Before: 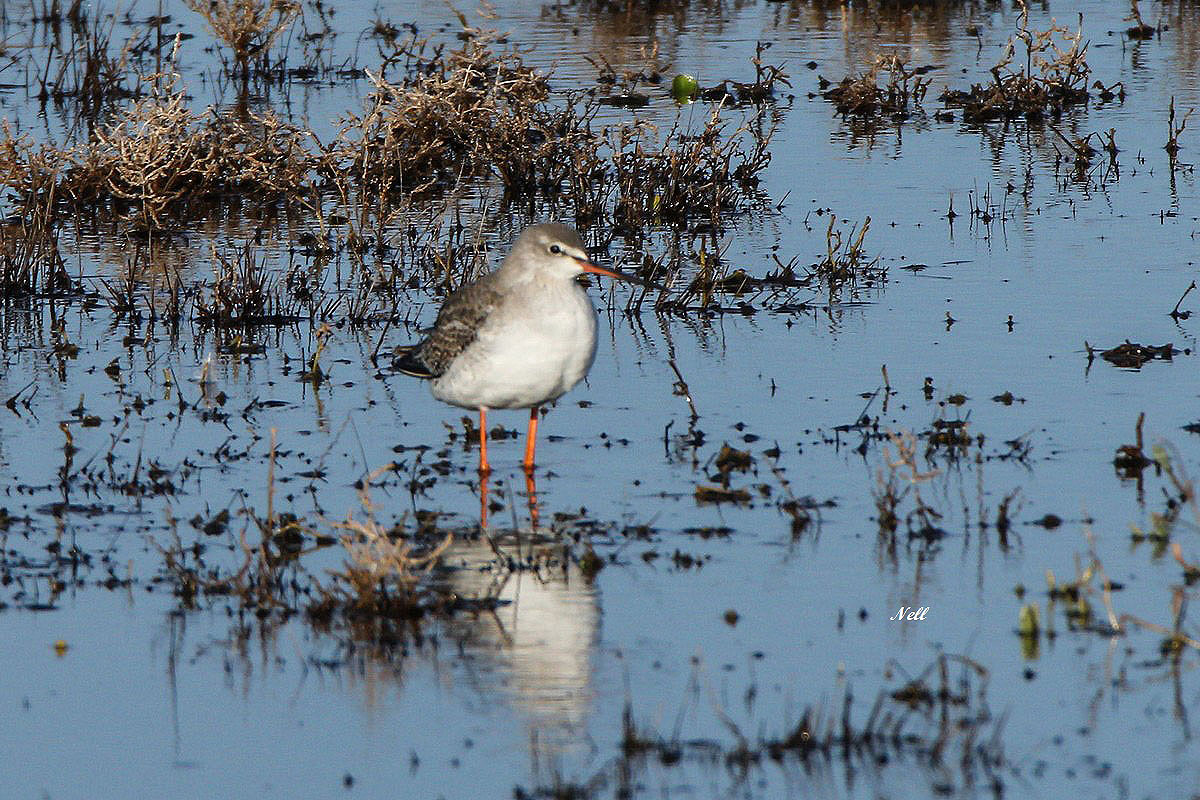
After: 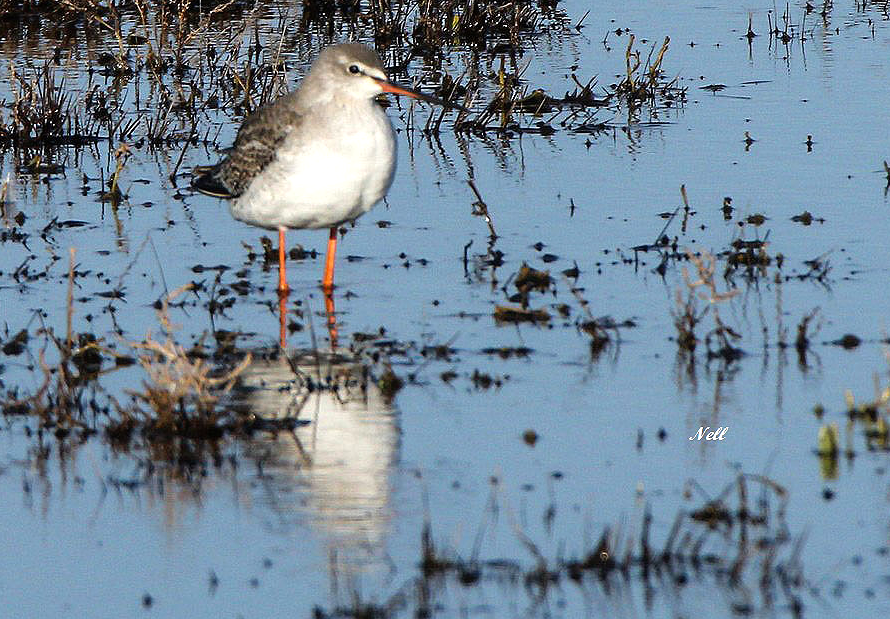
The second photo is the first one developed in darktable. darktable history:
tone equalizer: -8 EV -0.45 EV, -7 EV -0.407 EV, -6 EV -0.329 EV, -5 EV -0.222 EV, -3 EV 0.234 EV, -2 EV 0.305 EV, -1 EV 0.387 EV, +0 EV 0.437 EV, mask exposure compensation -0.504 EV
crop: left 16.831%, top 22.575%, right 8.919%
